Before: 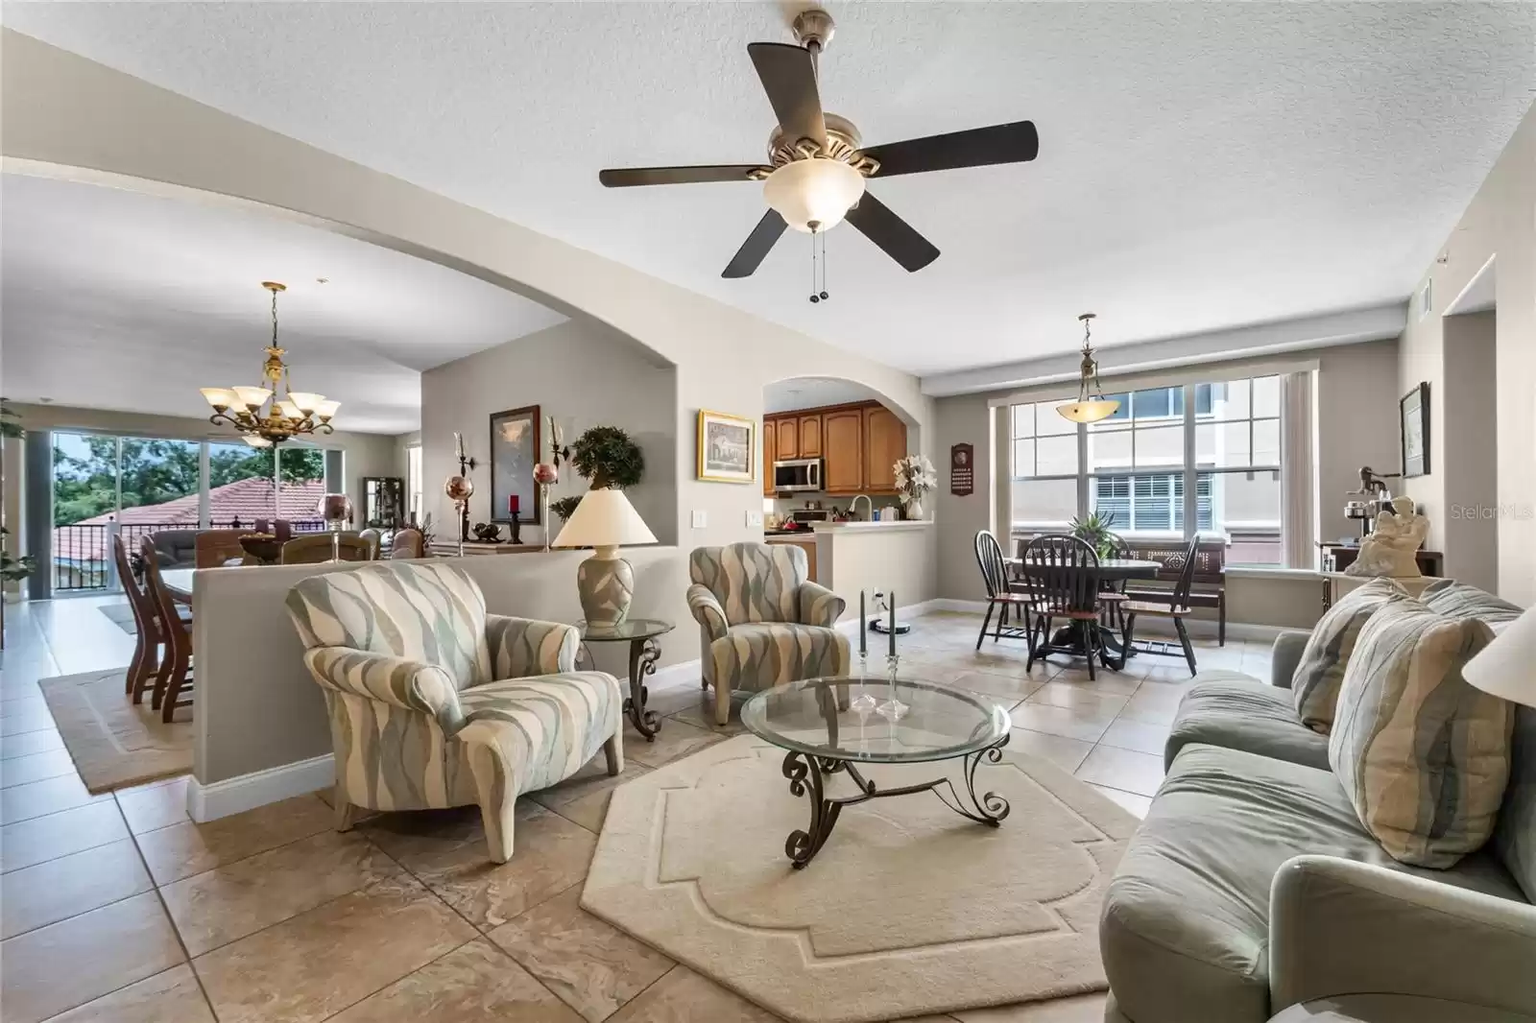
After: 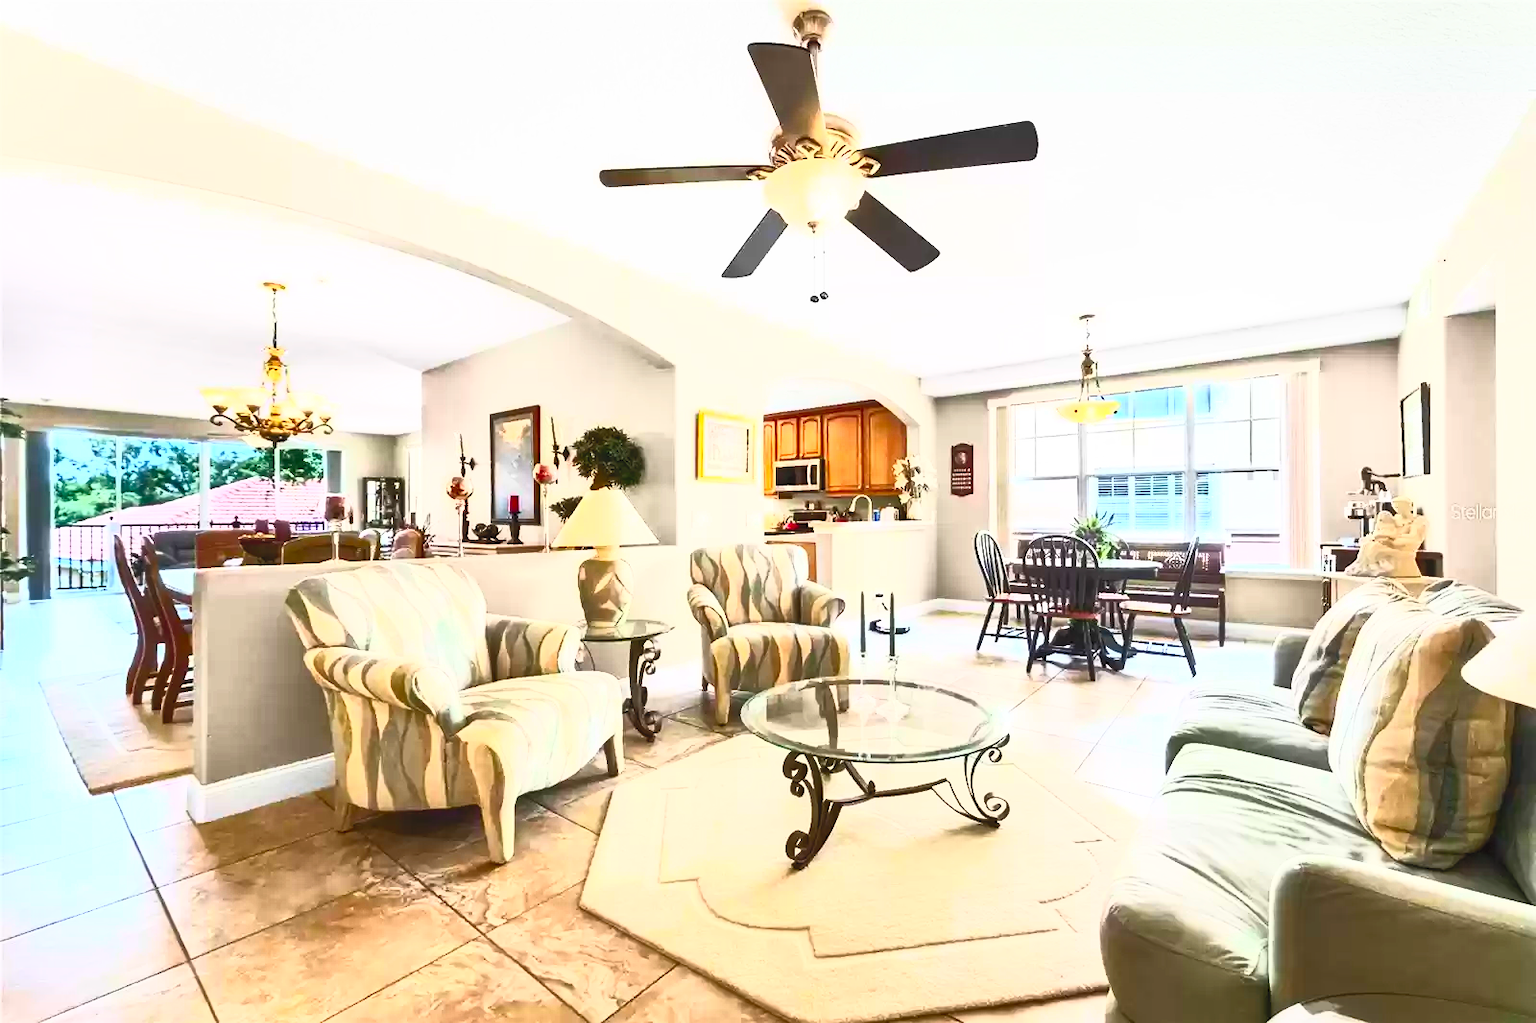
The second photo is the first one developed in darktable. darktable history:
tone equalizer: mask exposure compensation -0.492 EV
contrast brightness saturation: contrast 0.984, brightness 0.996, saturation 0.996
